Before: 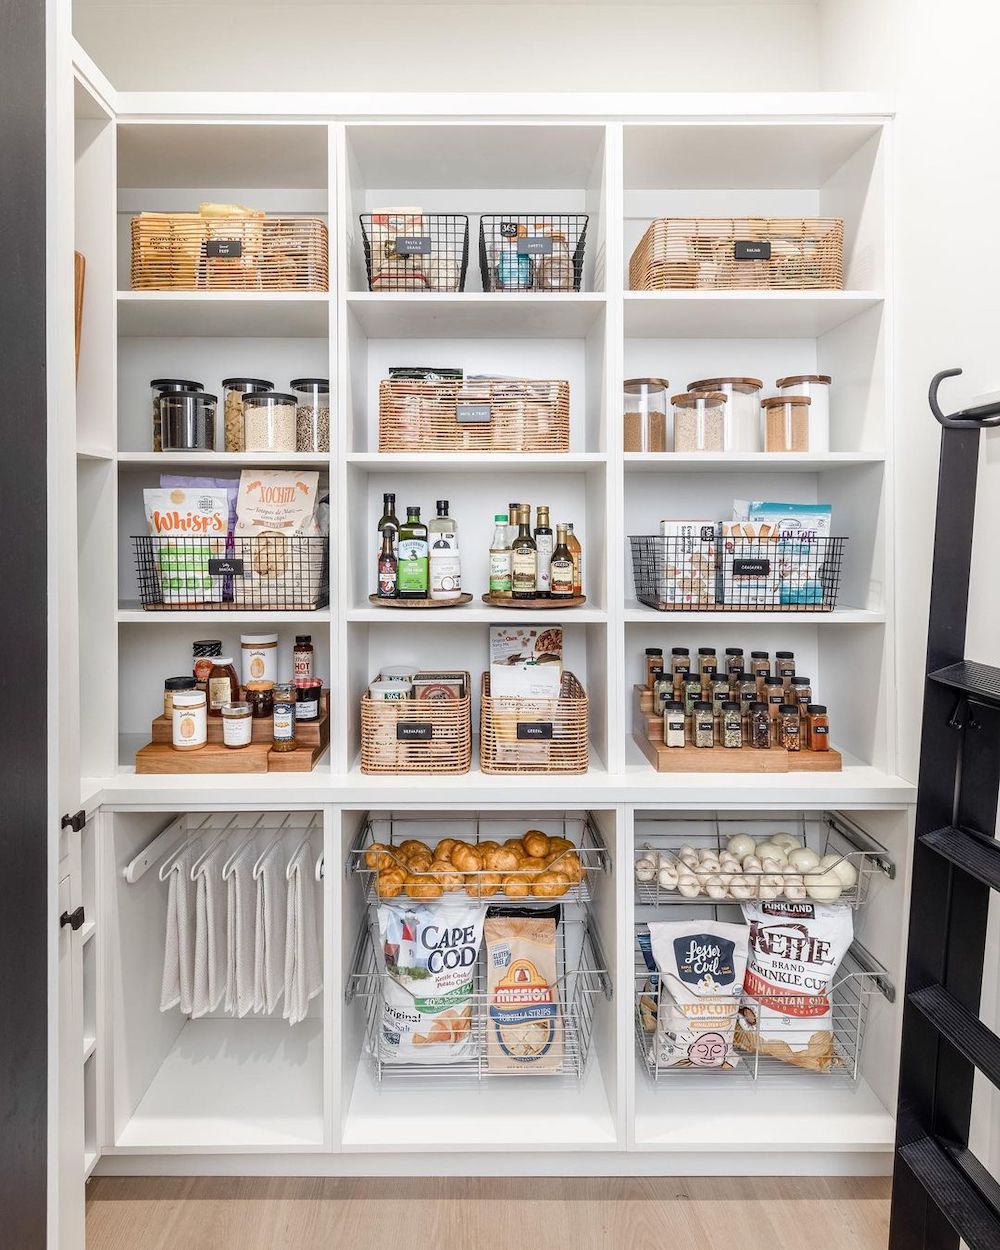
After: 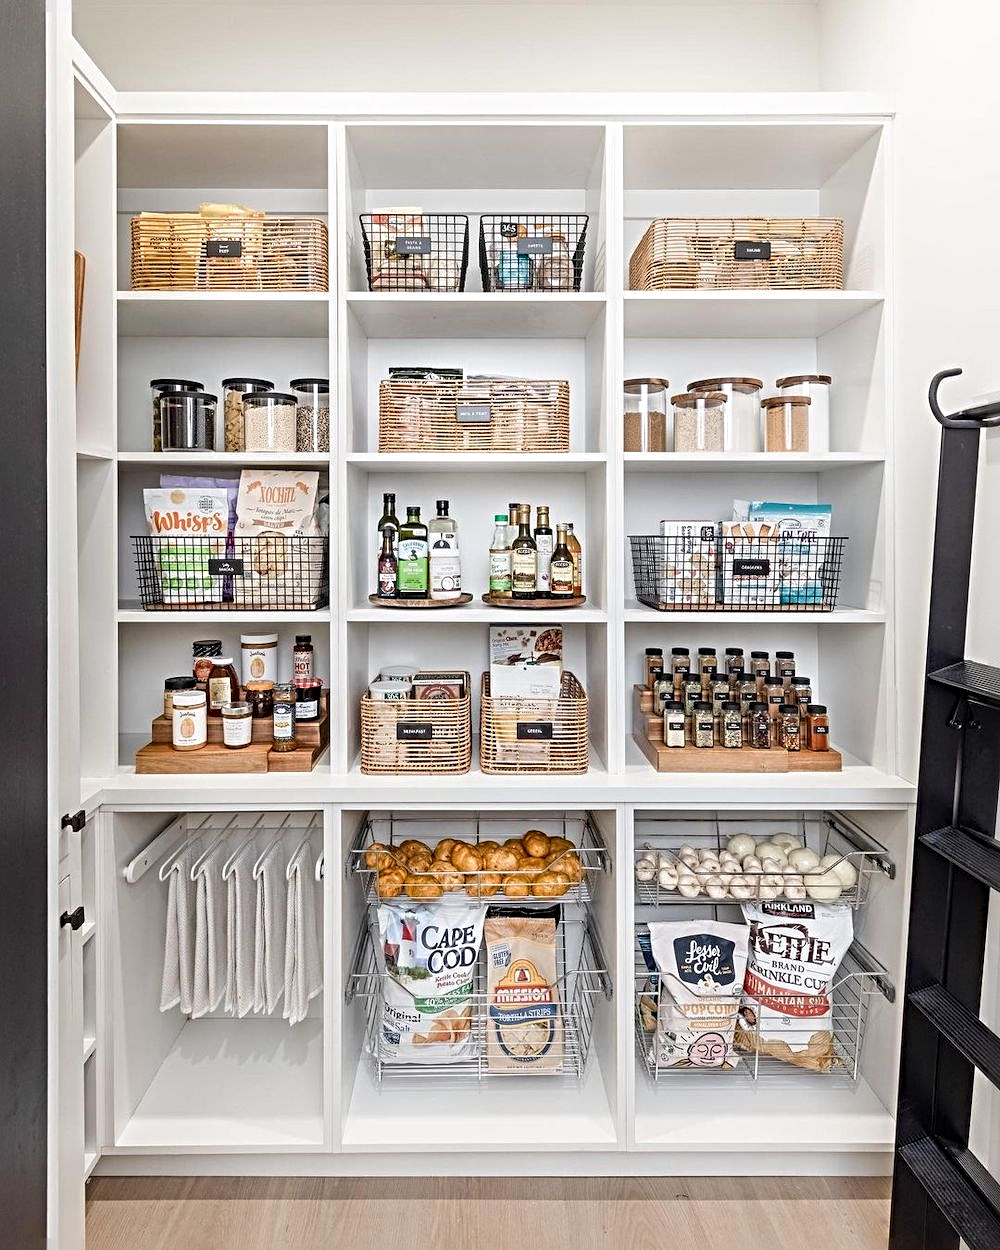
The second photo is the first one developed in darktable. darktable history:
sharpen: radius 4.932
